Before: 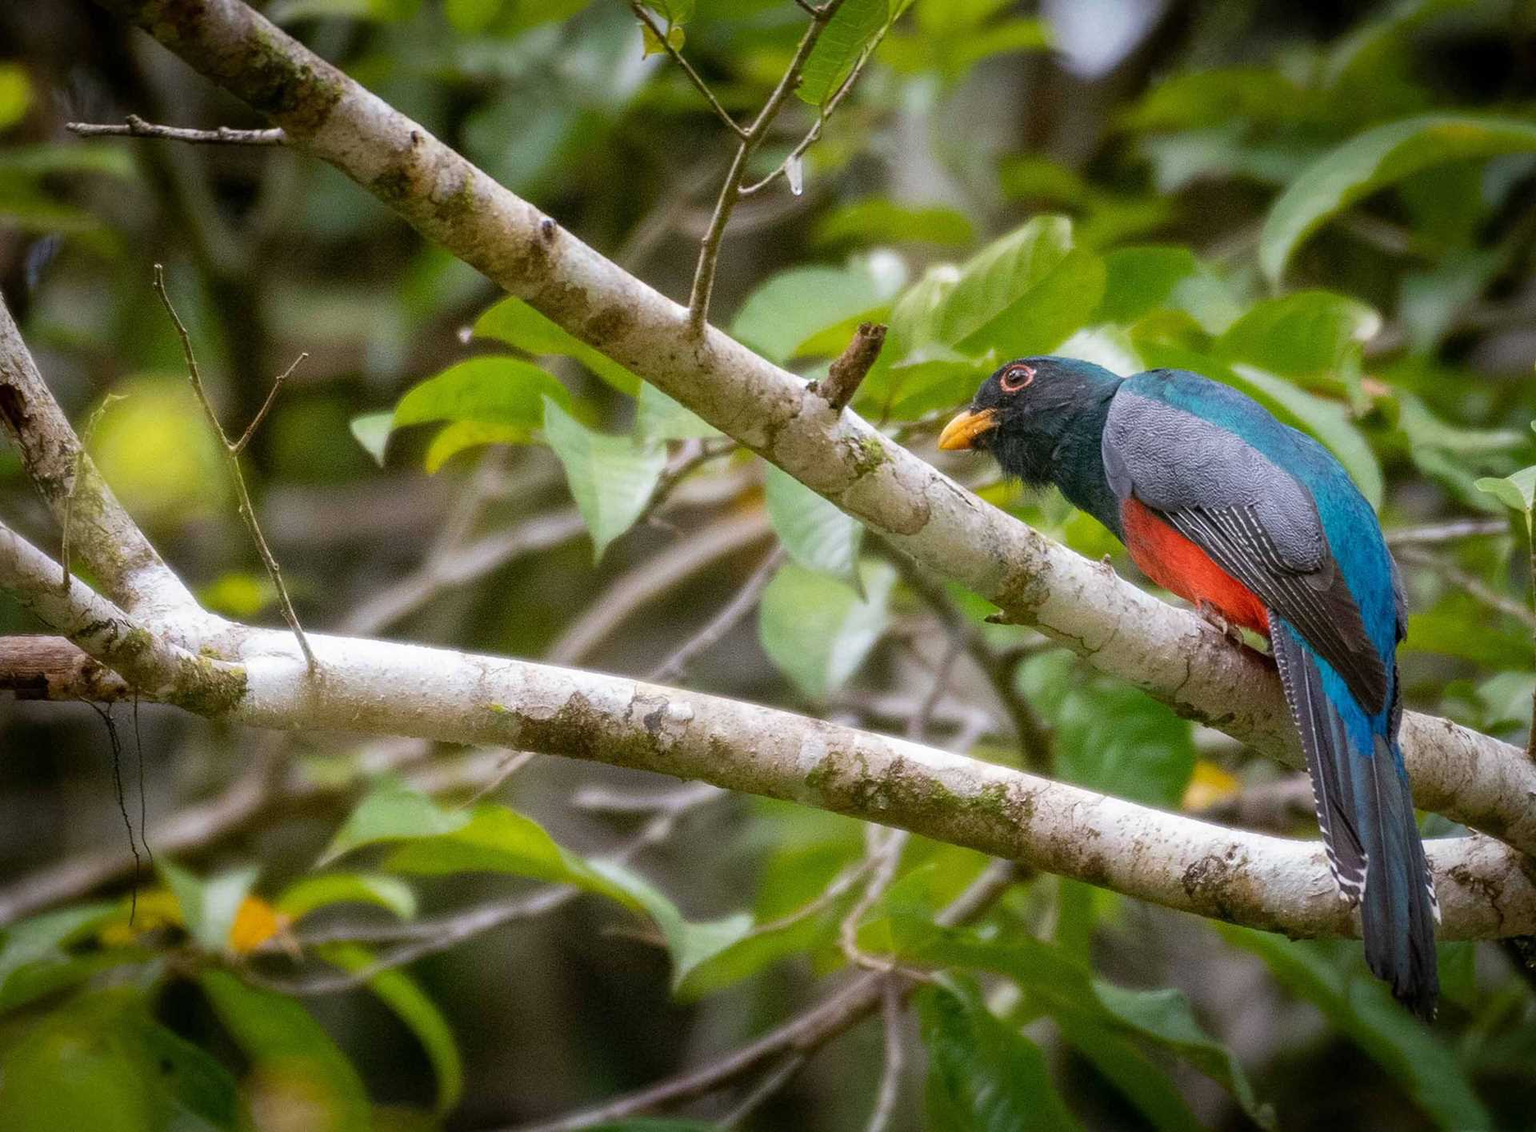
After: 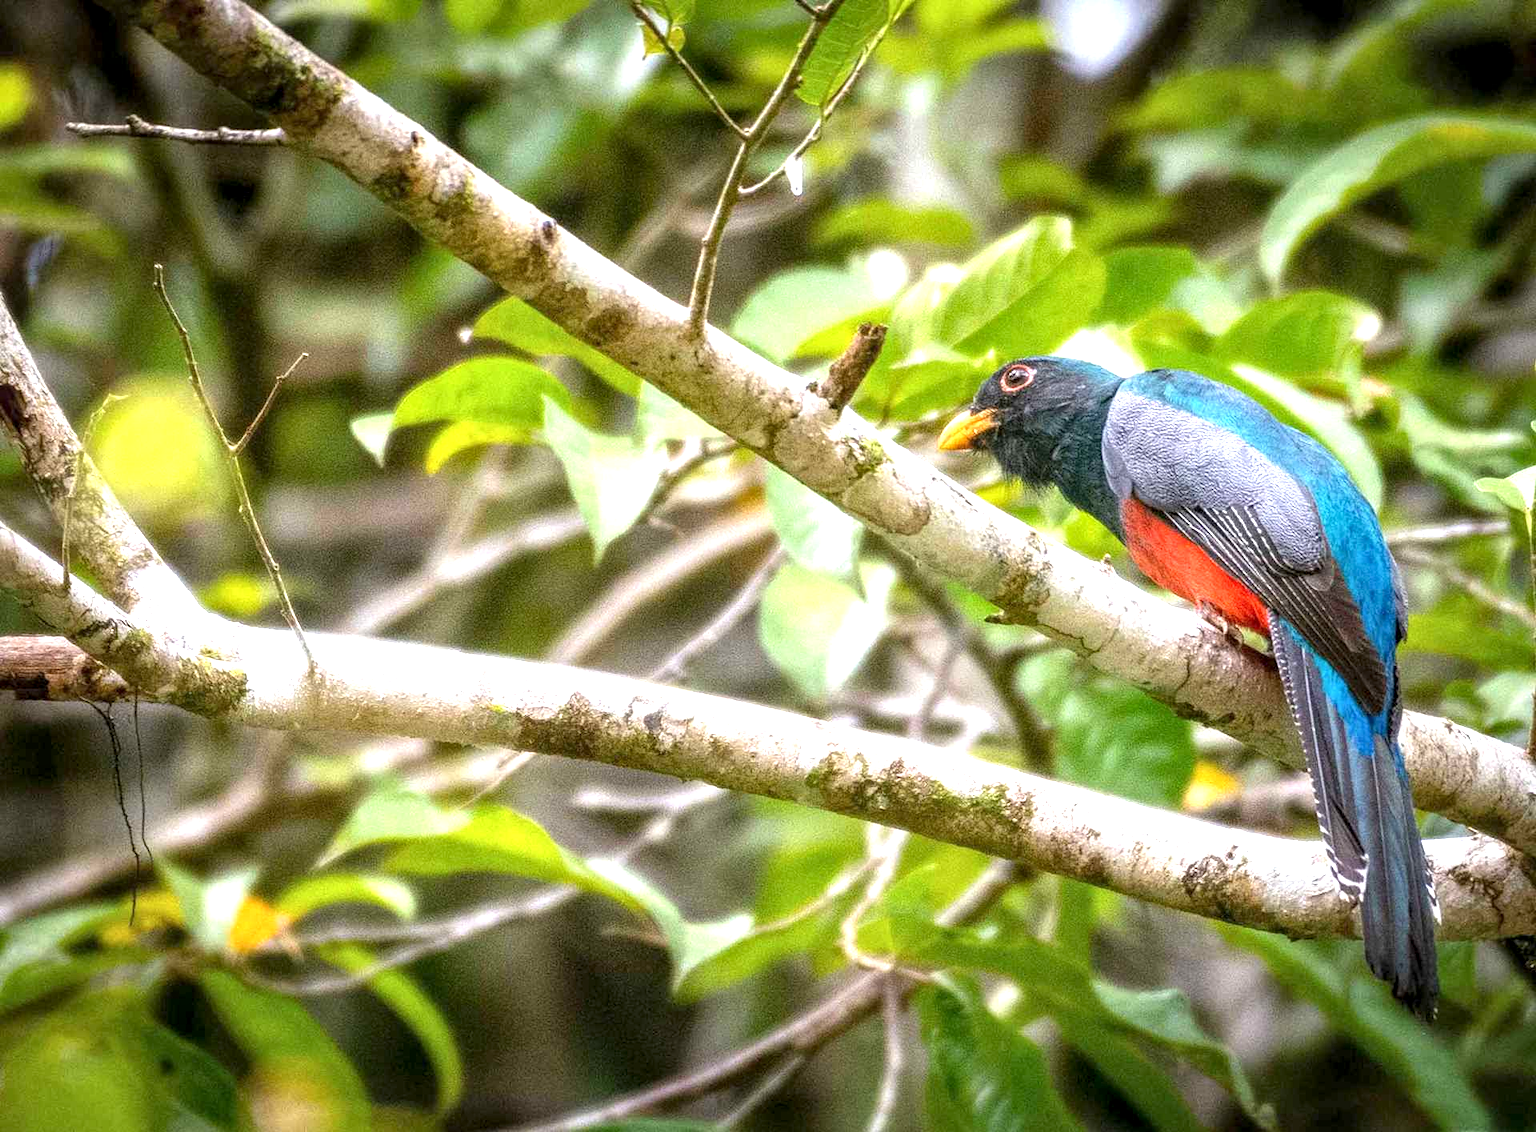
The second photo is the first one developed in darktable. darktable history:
local contrast: detail 130%
exposure: exposure 1.202 EV, compensate highlight preservation false
tone equalizer: on, module defaults
